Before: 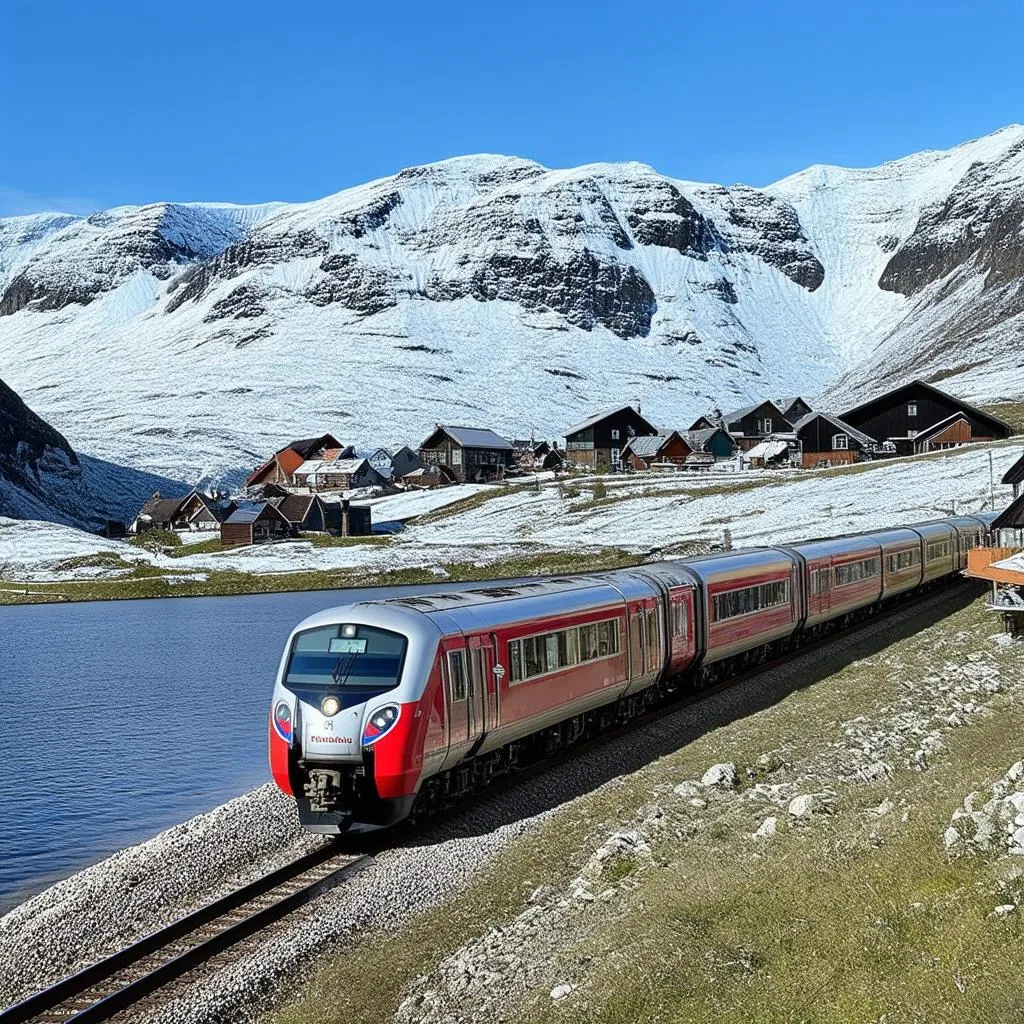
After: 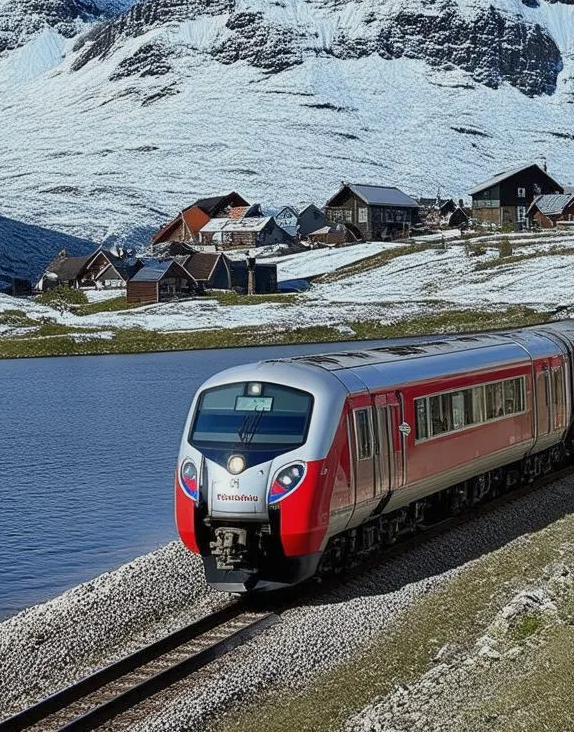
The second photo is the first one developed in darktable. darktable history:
crop: left 9.24%, top 23.691%, right 34.695%, bottom 4.749%
tone equalizer: -8 EV 0.243 EV, -7 EV 0.432 EV, -6 EV 0.4 EV, -5 EV 0.214 EV, -3 EV -0.258 EV, -2 EV -0.421 EV, -1 EV -0.436 EV, +0 EV -0.235 EV
shadows and highlights: shadows 25.96, highlights -25.21
